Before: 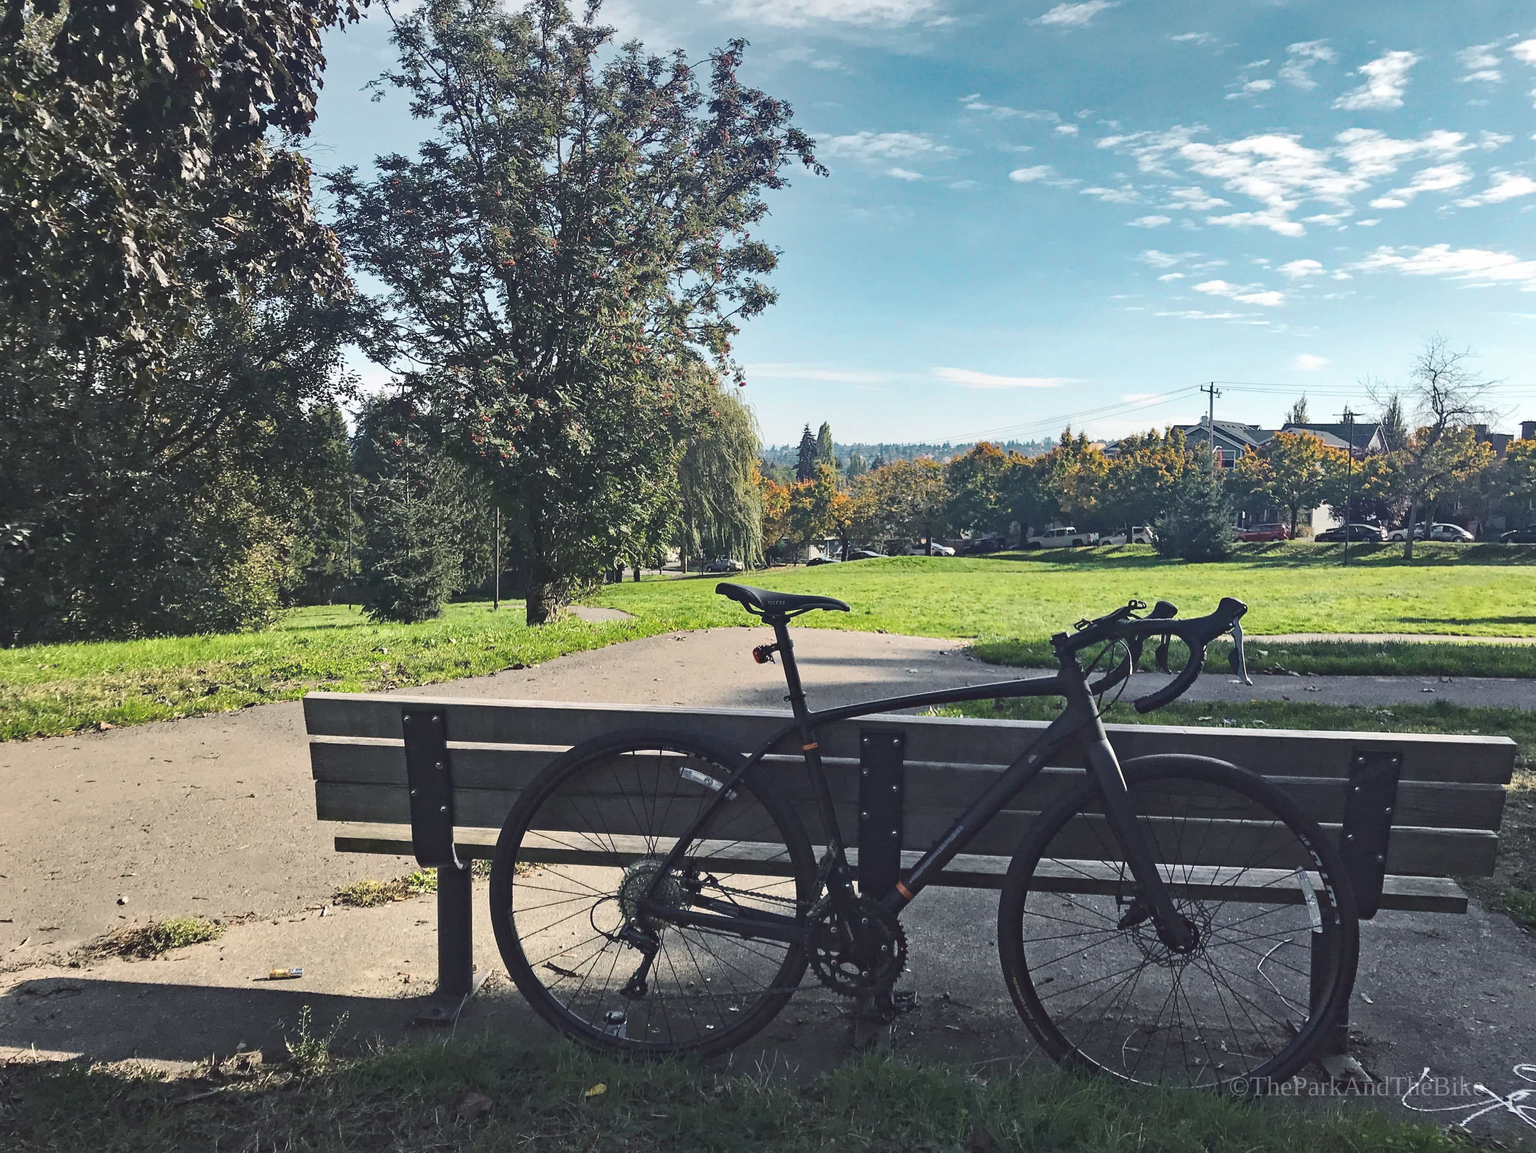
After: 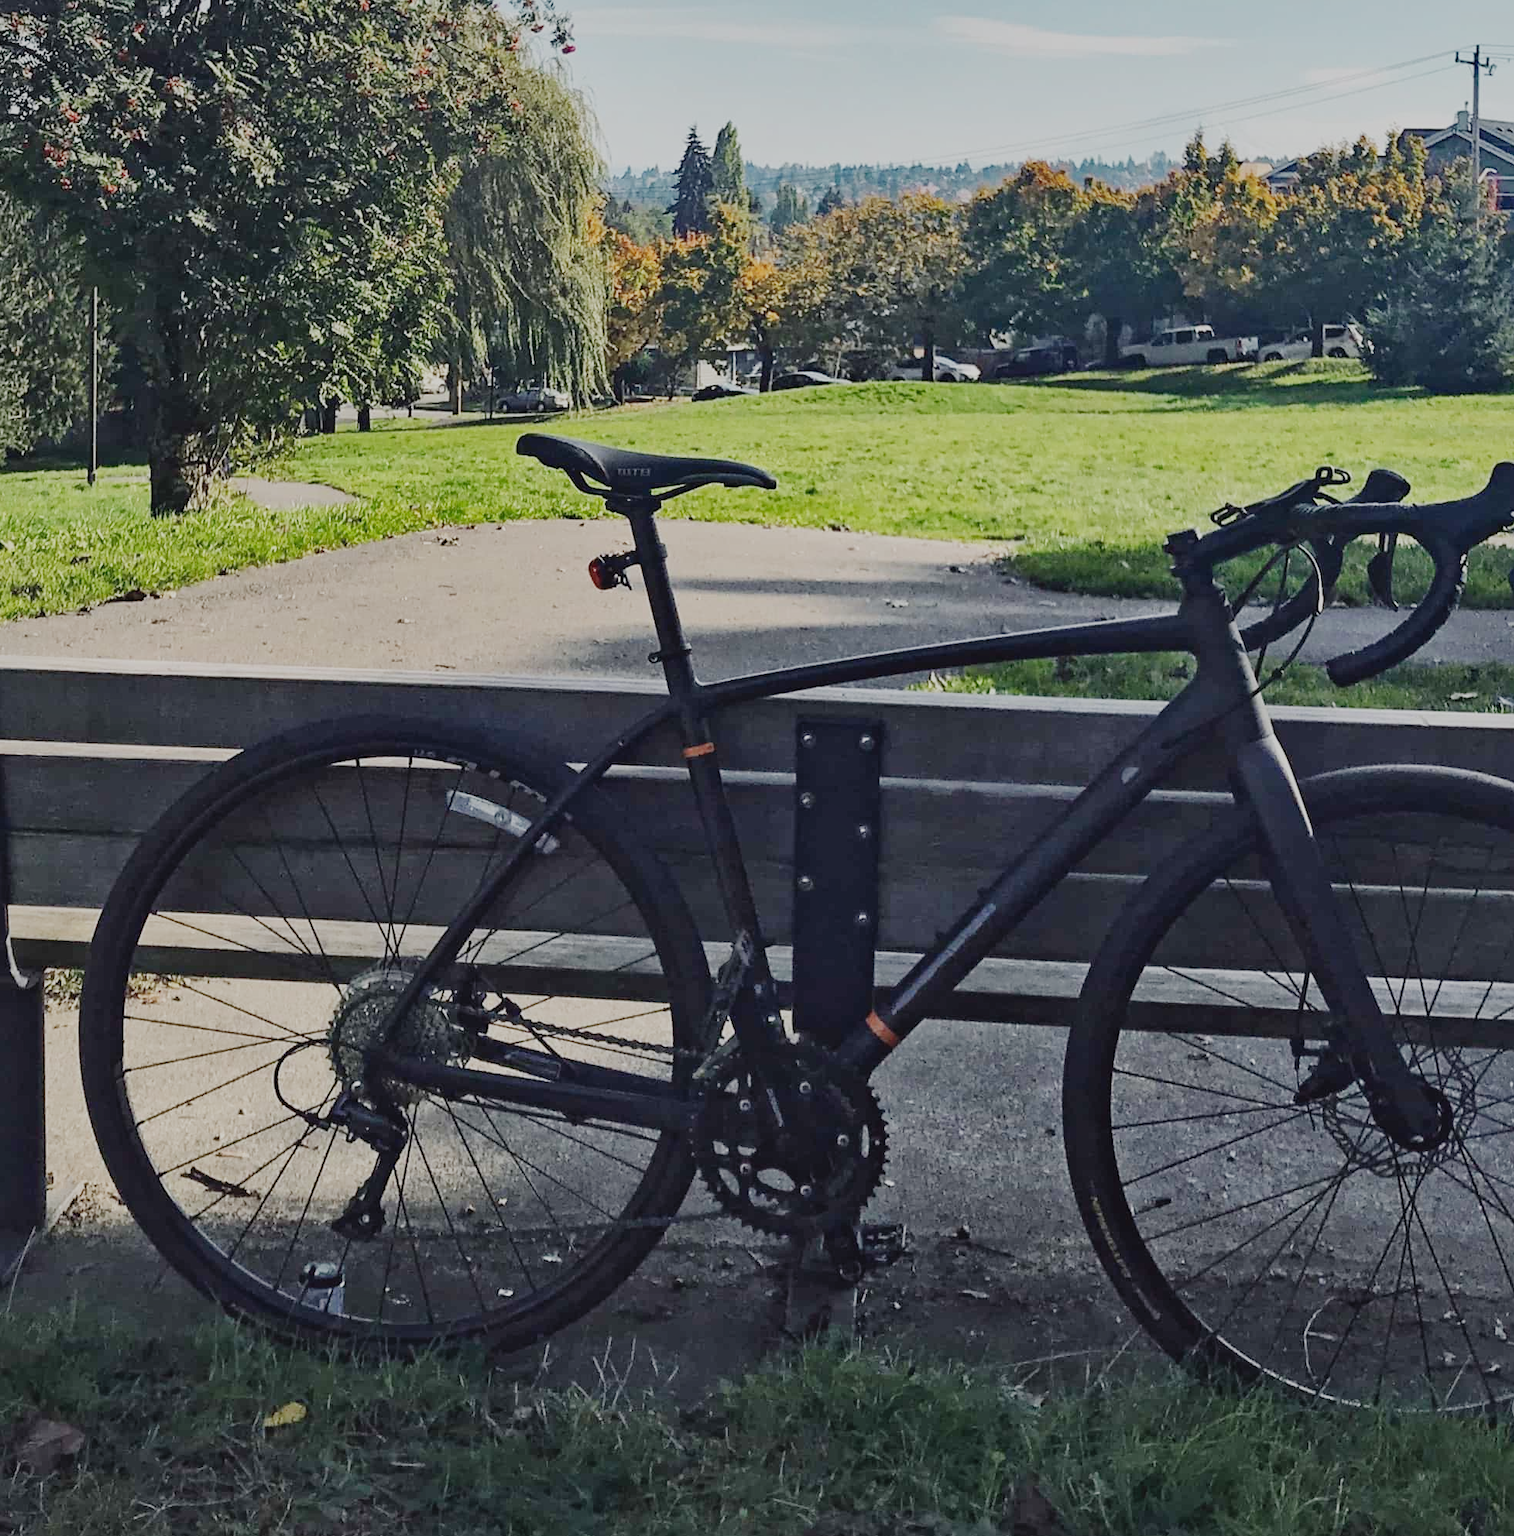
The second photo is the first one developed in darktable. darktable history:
crop and rotate: left 29.237%, top 31.152%, right 19.807%
sigmoid: skew -0.2, preserve hue 0%, red attenuation 0.1, red rotation 0.035, green attenuation 0.1, green rotation -0.017, blue attenuation 0.15, blue rotation -0.052, base primaries Rec2020
shadows and highlights: on, module defaults
